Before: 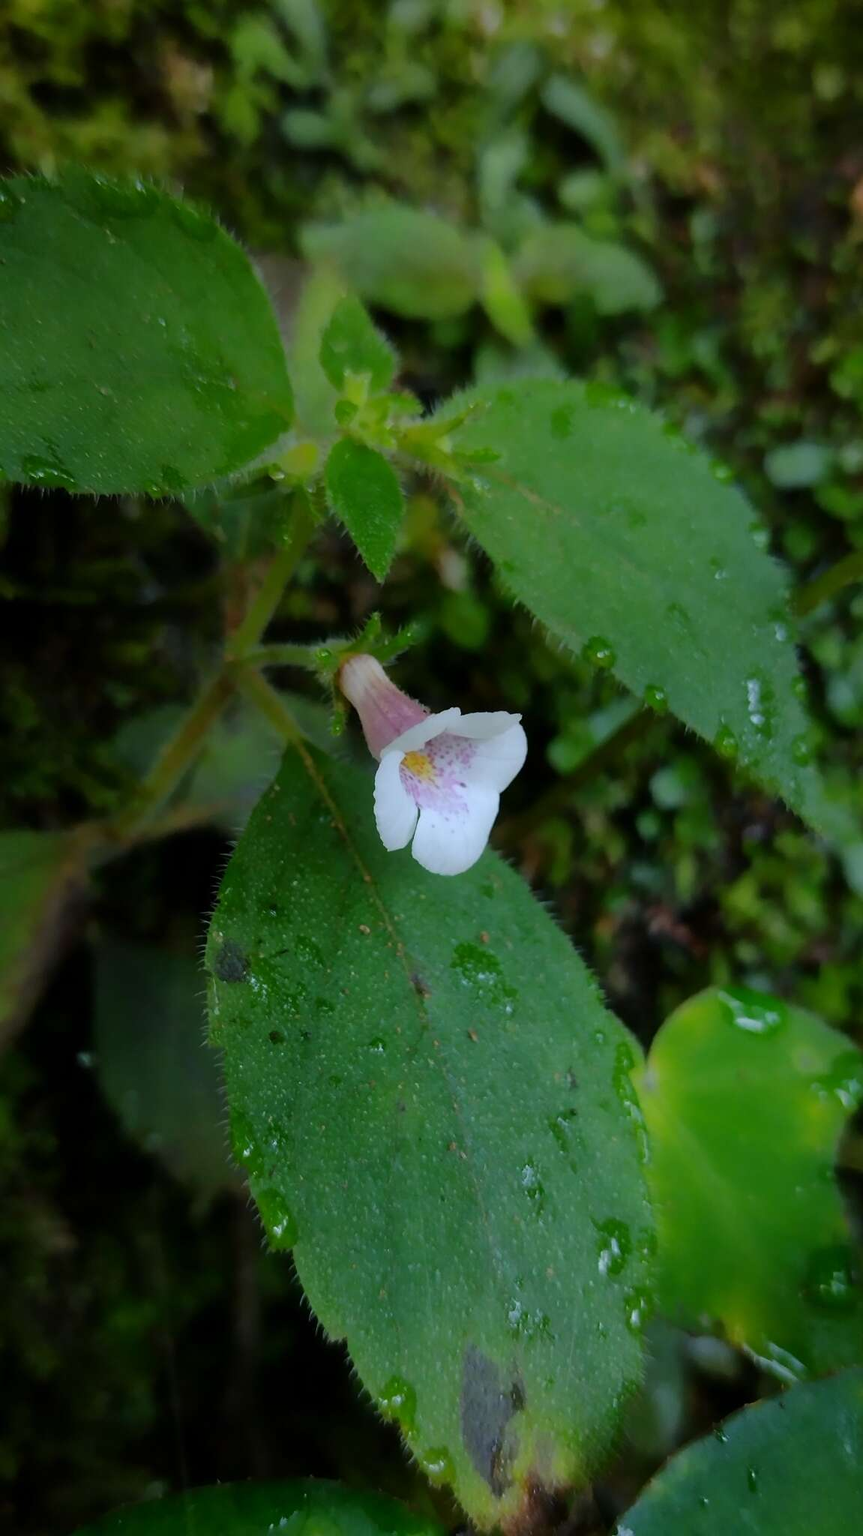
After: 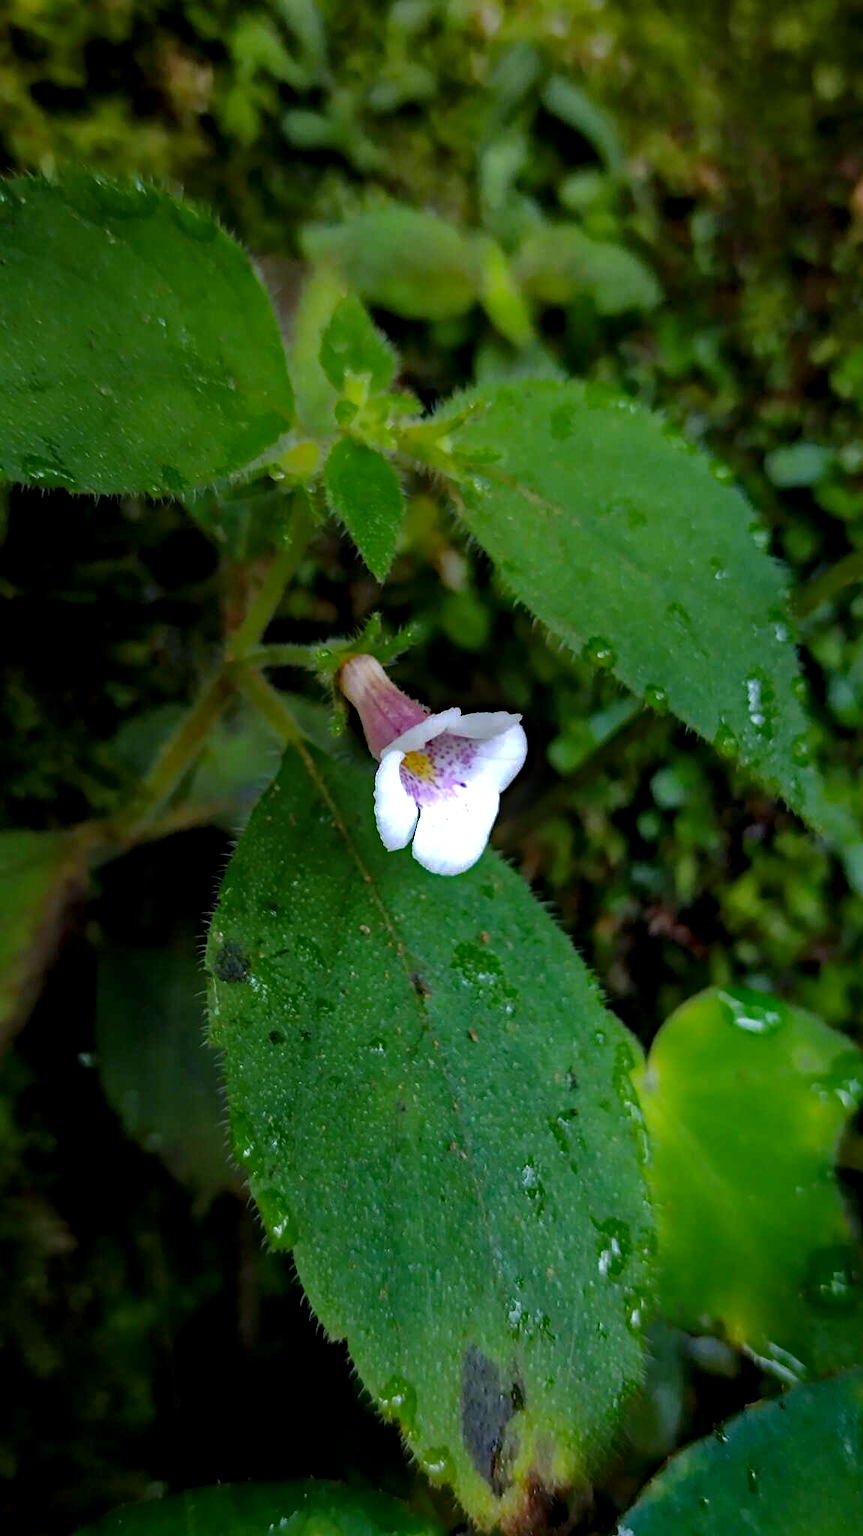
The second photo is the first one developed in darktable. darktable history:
haze removal: strength 0.5, distance 0.43, compatibility mode true, adaptive false
local contrast: detail 130%
